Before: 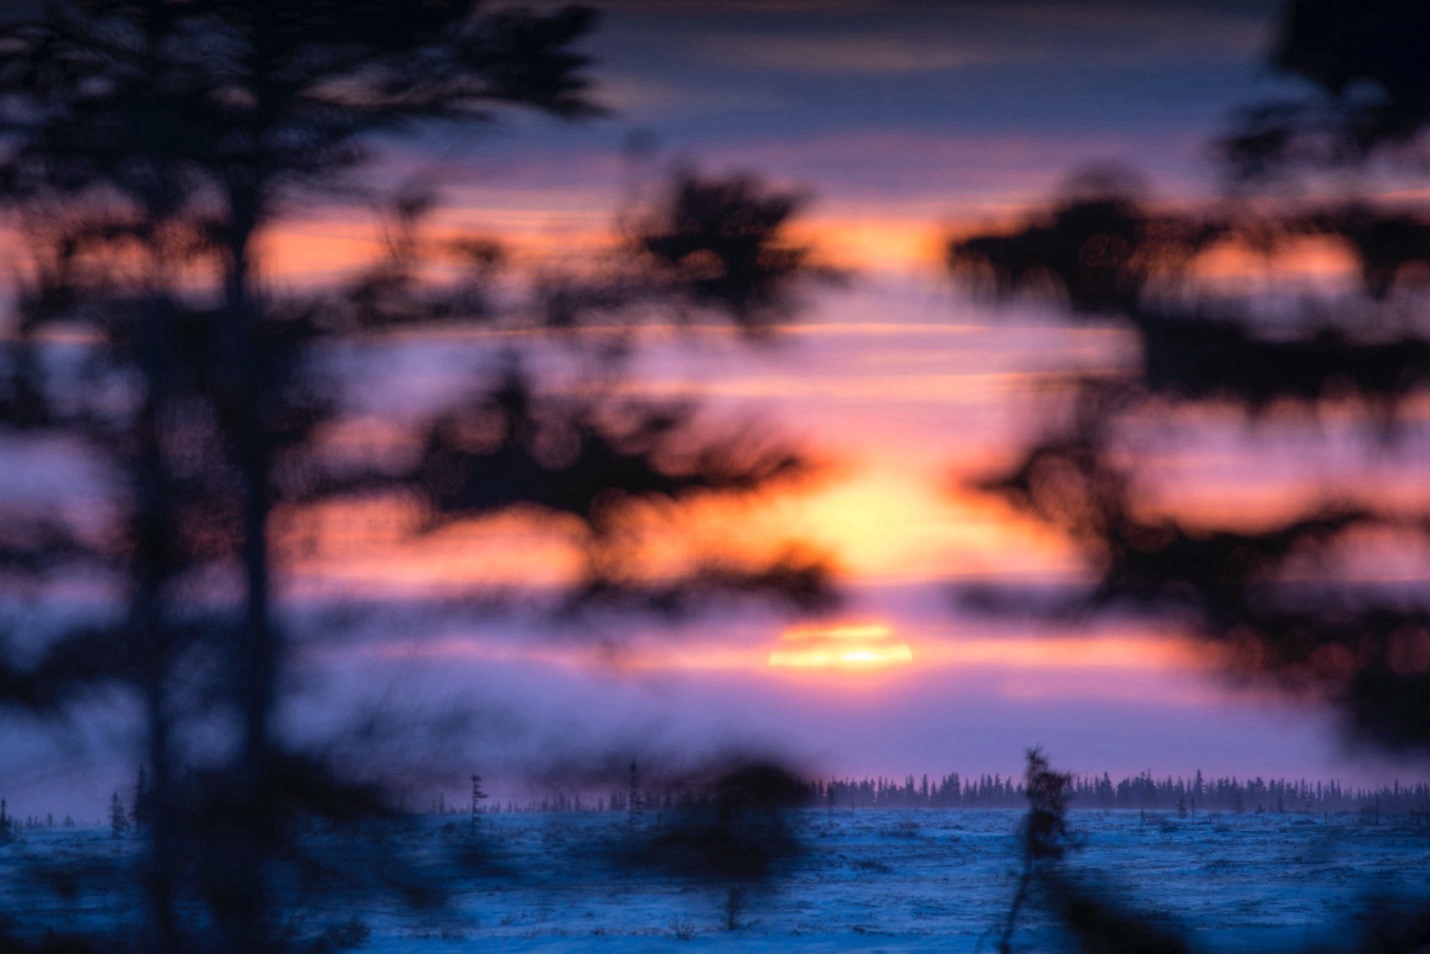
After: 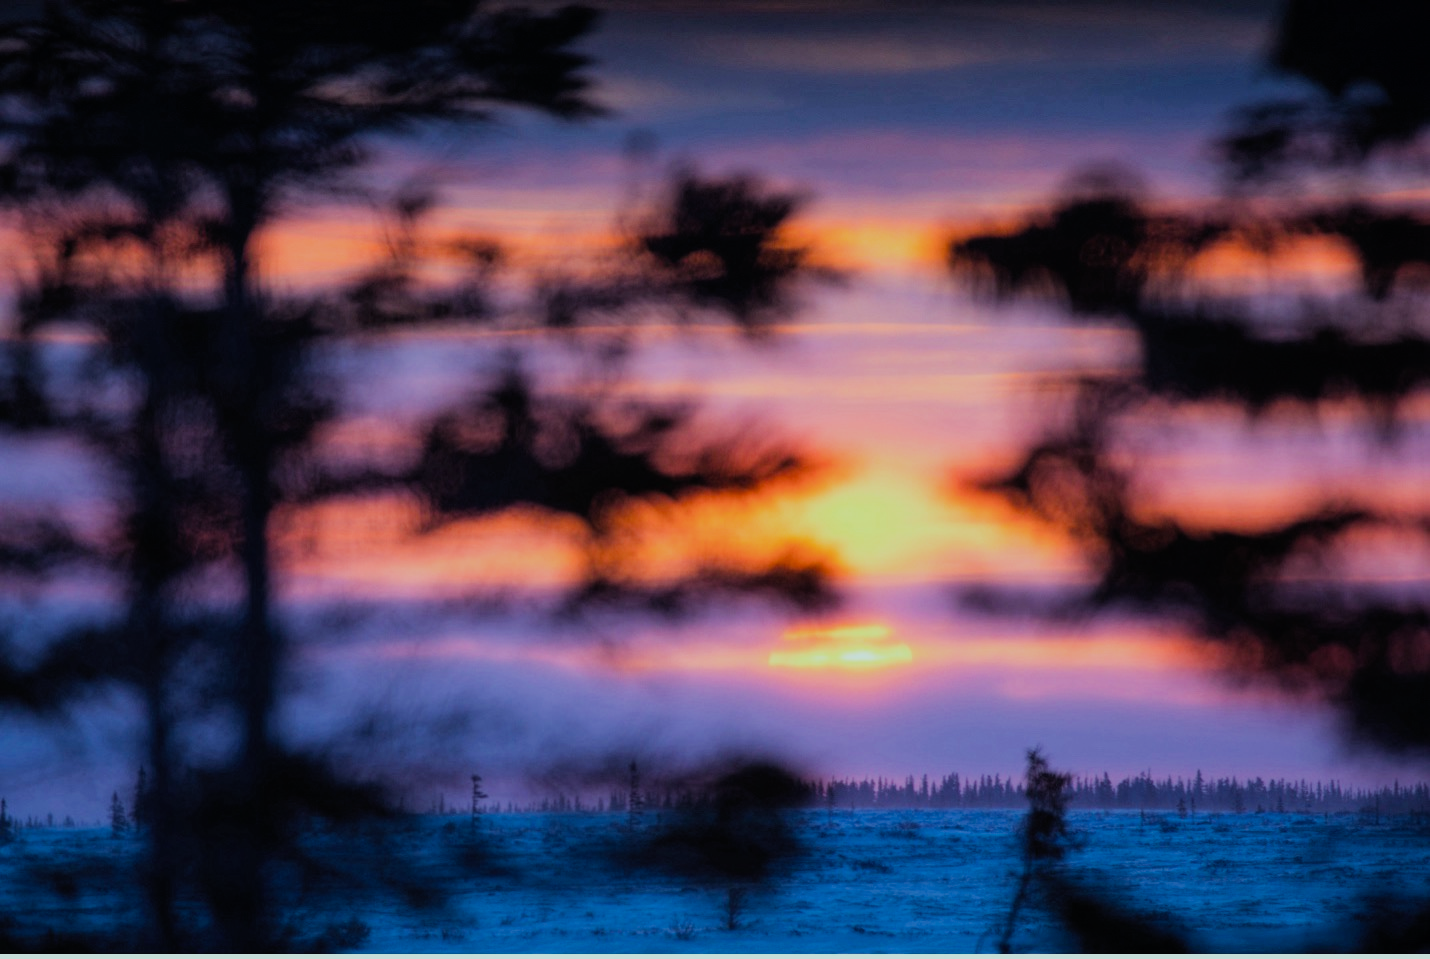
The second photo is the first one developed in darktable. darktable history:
color balance rgb: highlights gain › luminance 19.907%, highlights gain › chroma 2.665%, highlights gain › hue 176.59°, global offset › luminance 0.267%, perceptual saturation grading › global saturation 30.598%
filmic rgb: black relative exposure -7.33 EV, white relative exposure 5.06 EV, hardness 3.22, iterations of high-quality reconstruction 0
